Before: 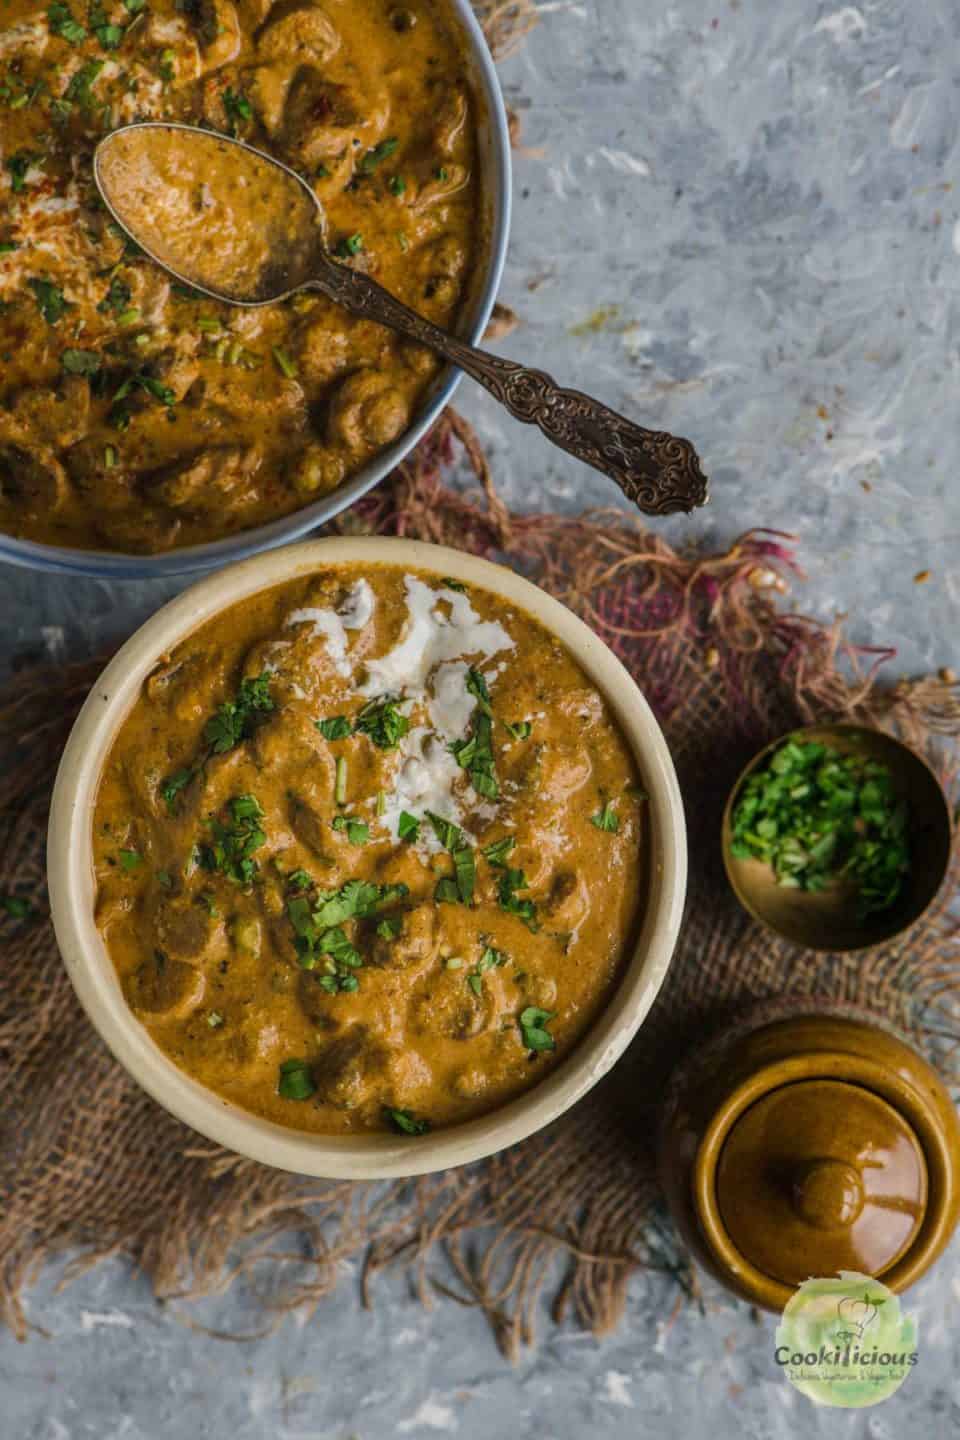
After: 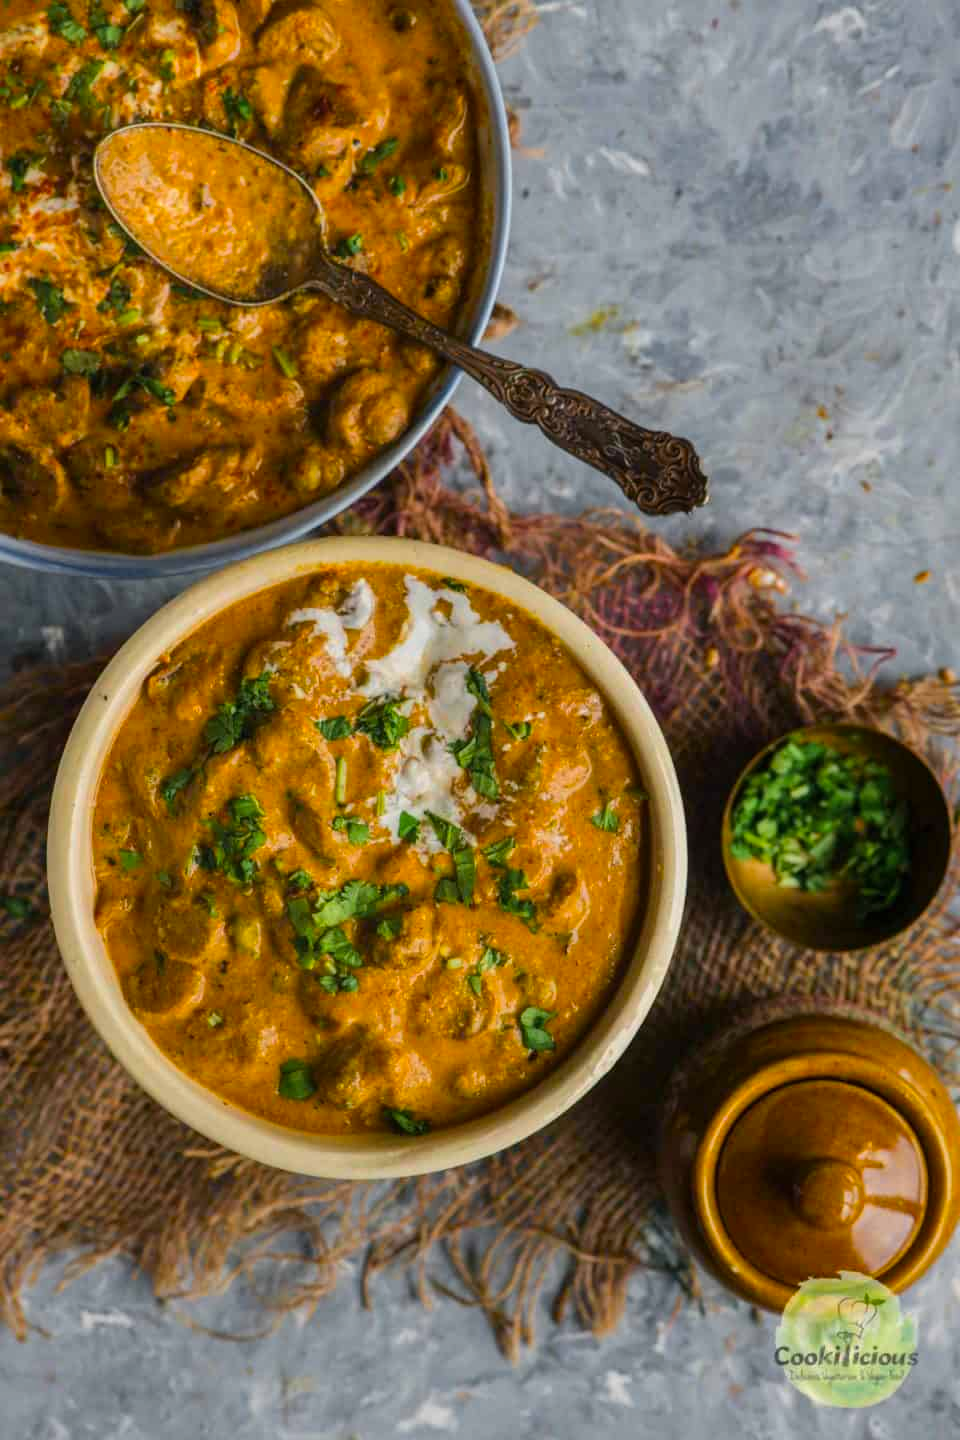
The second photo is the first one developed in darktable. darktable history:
shadows and highlights: radius 136.13, soften with gaussian
color zones: curves: ch0 [(0.224, 0.526) (0.75, 0.5)]; ch1 [(0.055, 0.526) (0.224, 0.761) (0.377, 0.526) (0.75, 0.5)]
